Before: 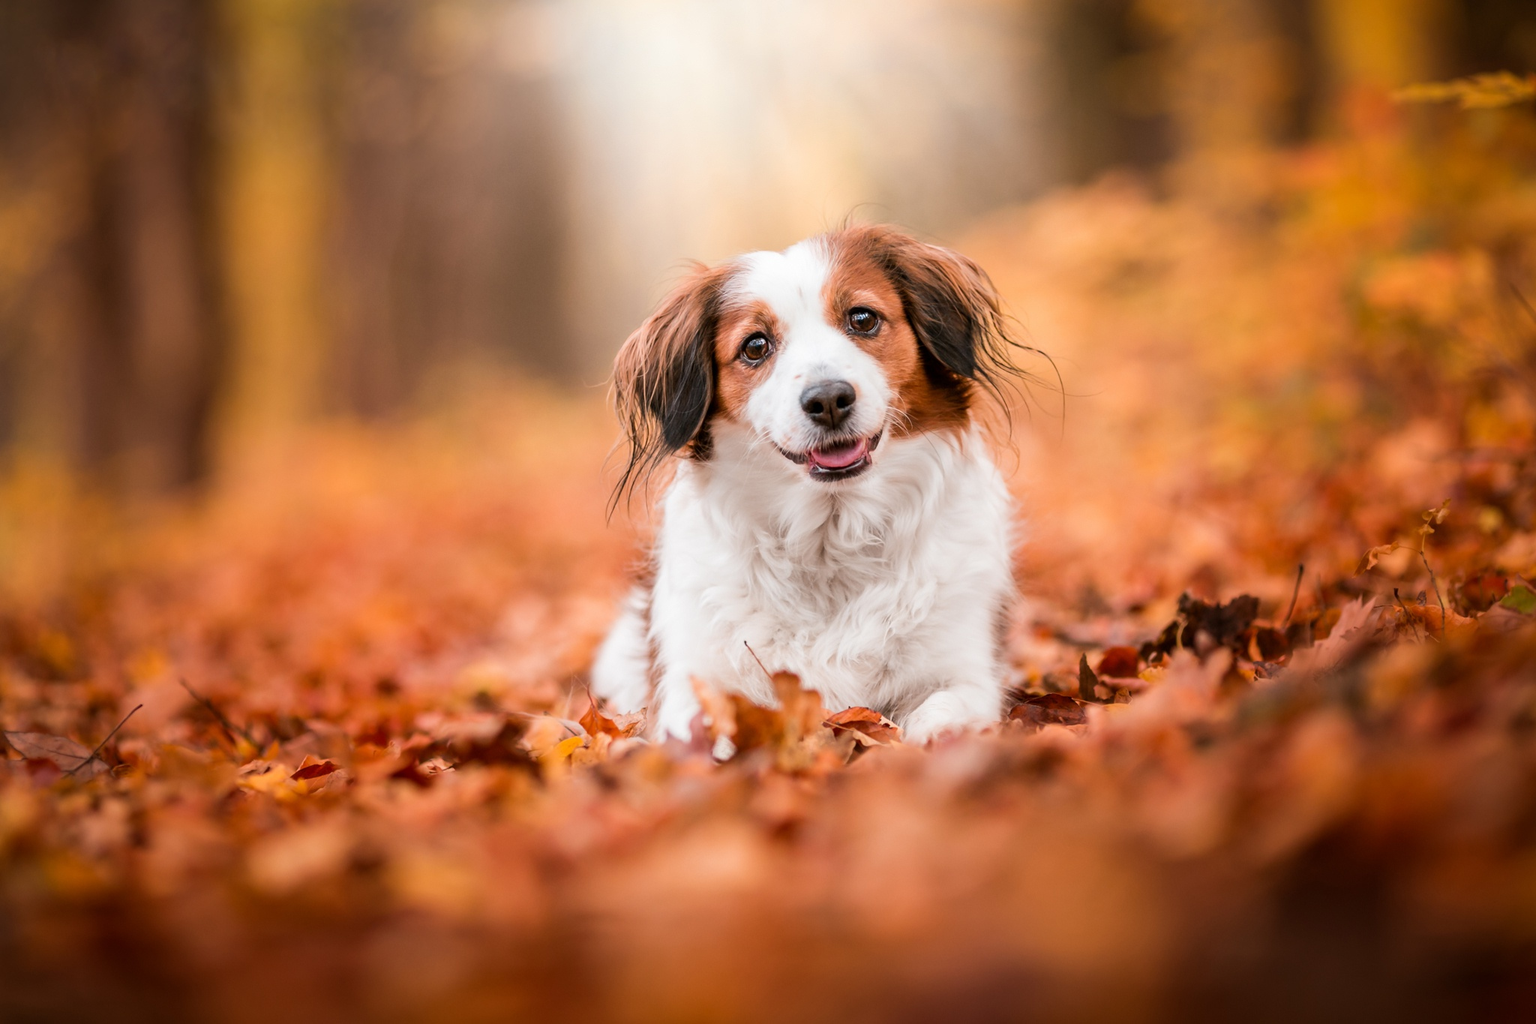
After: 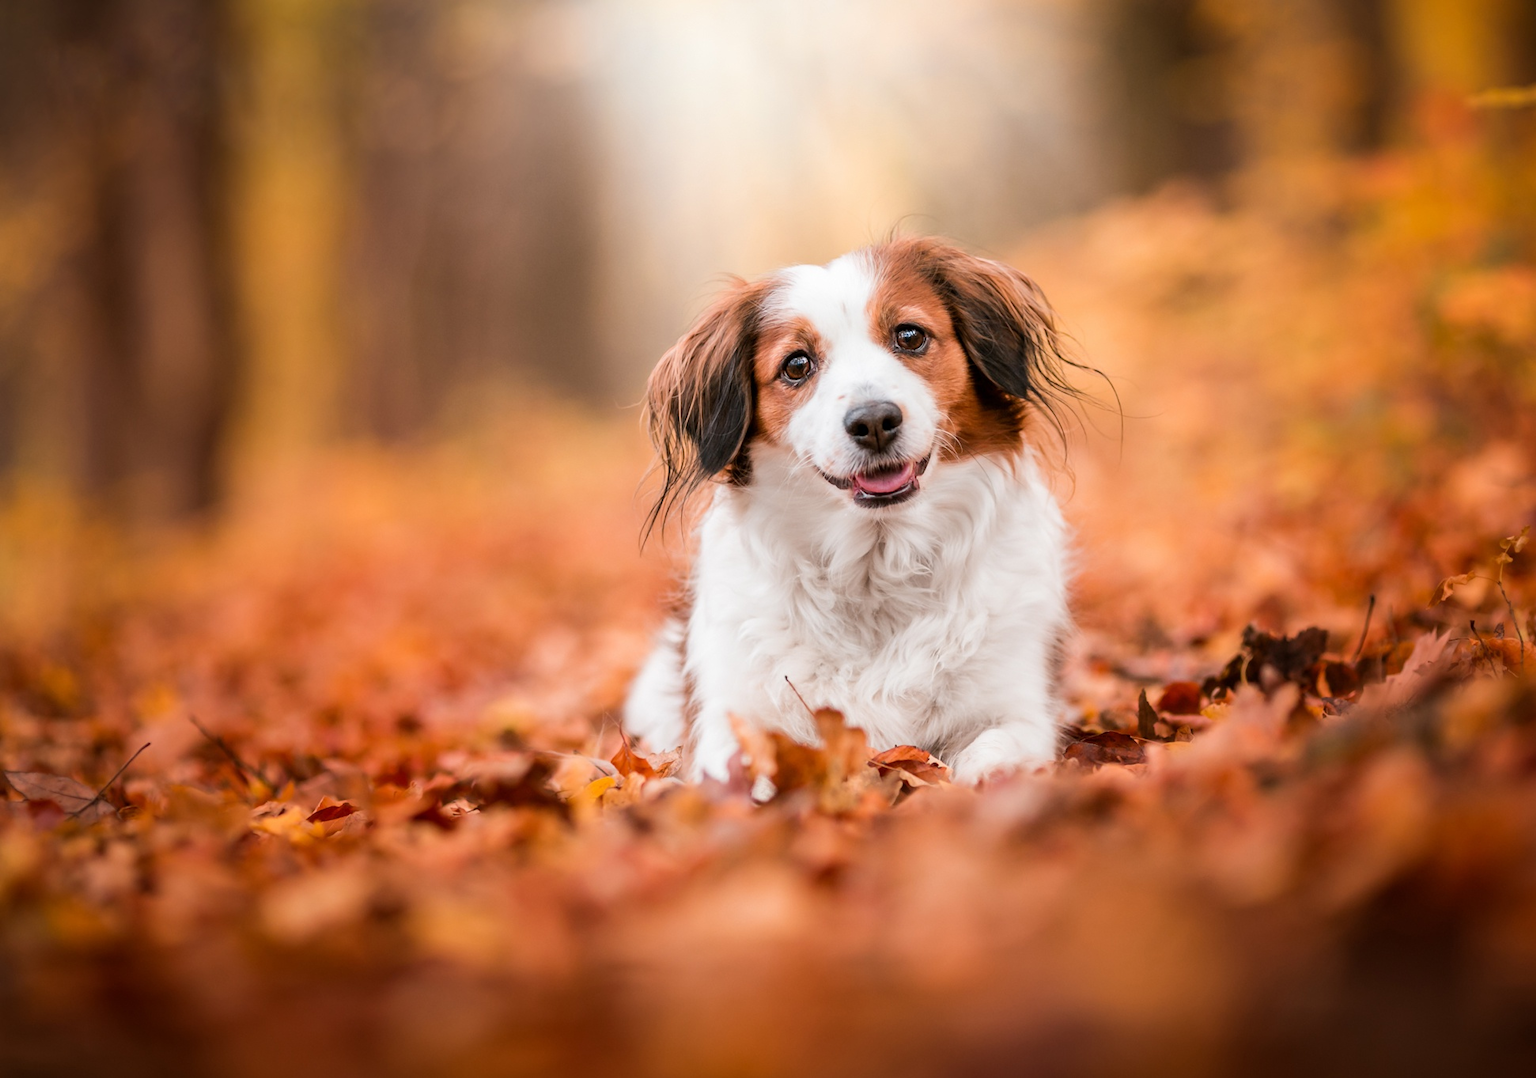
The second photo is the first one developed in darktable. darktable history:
crop and rotate: left 0%, right 5.144%
